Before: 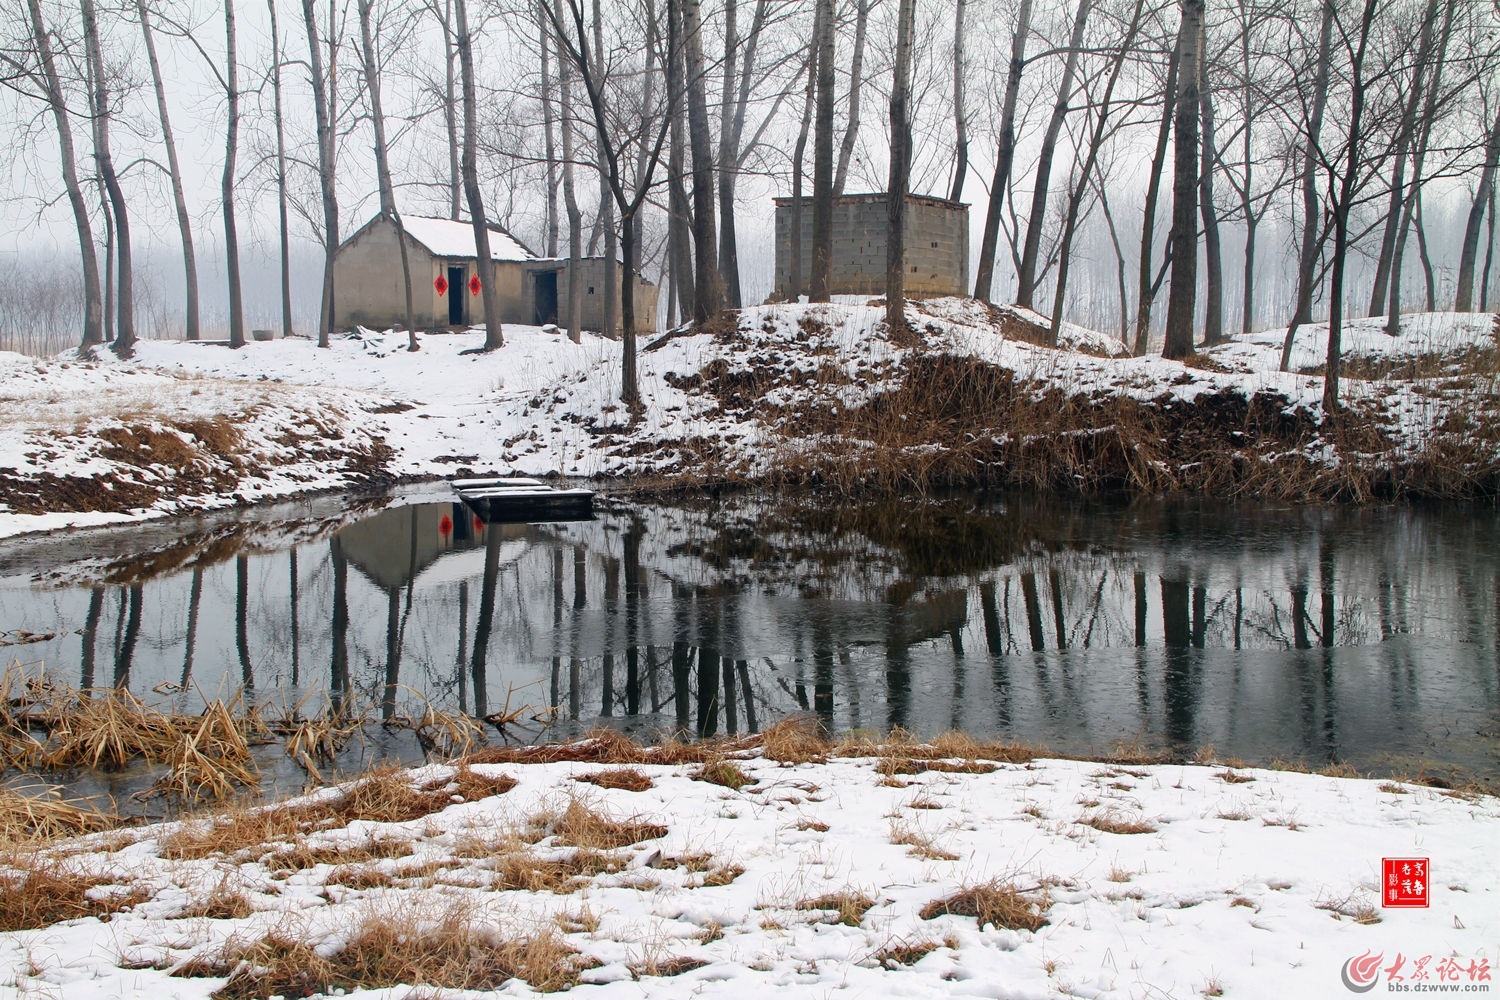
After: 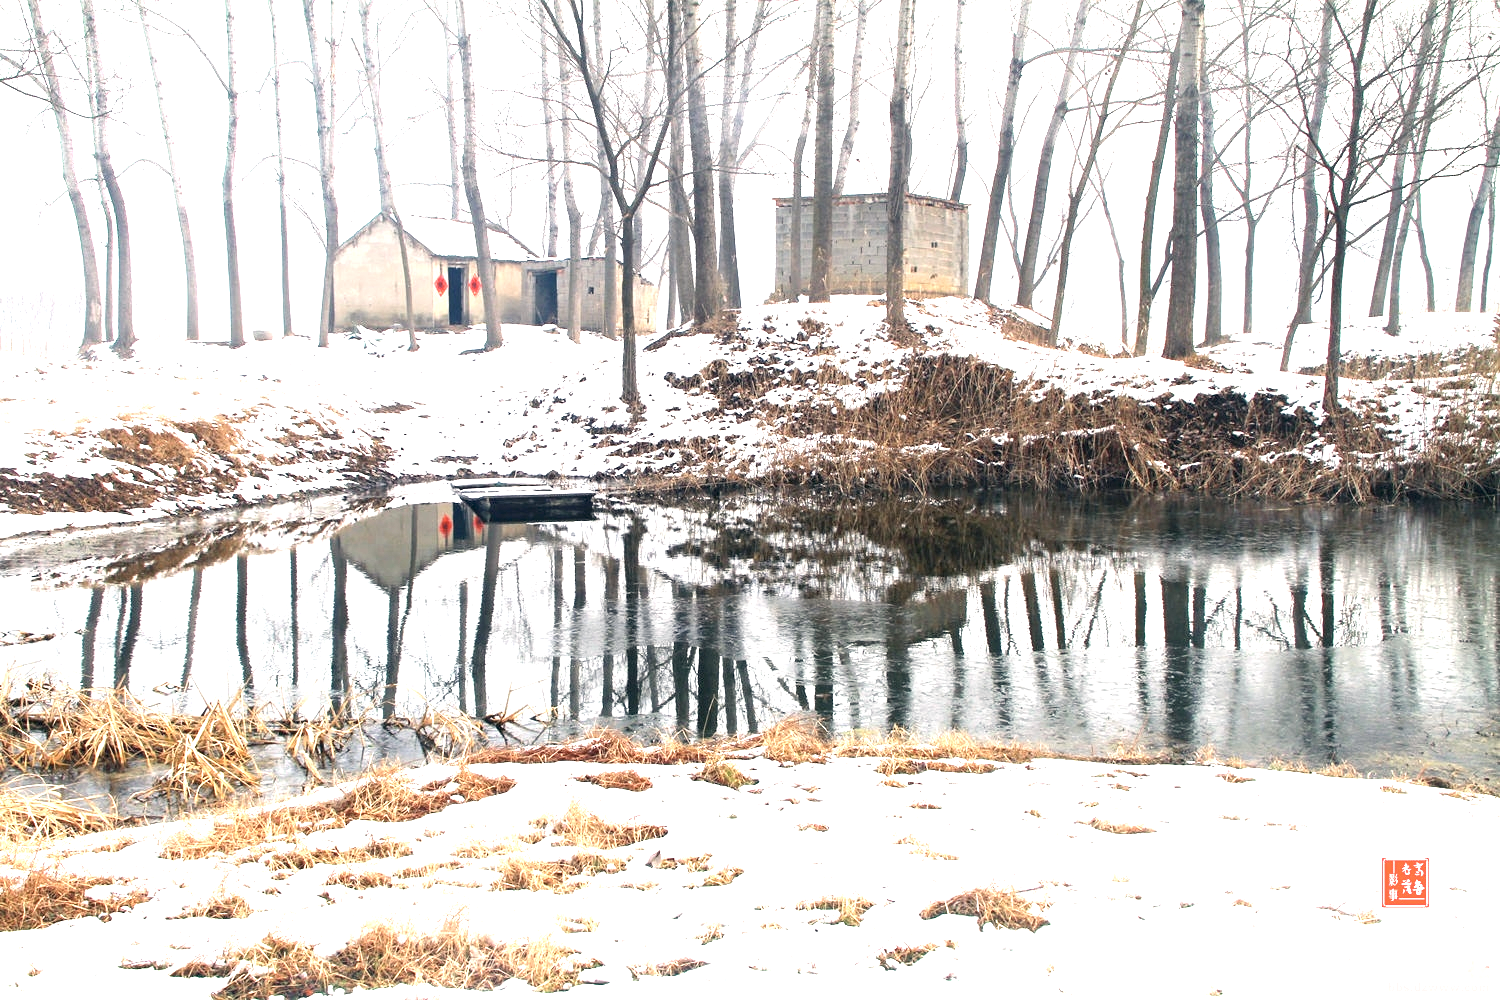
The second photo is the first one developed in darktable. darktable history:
exposure: exposure 2.04 EV, compensate highlight preservation false
color correction: highlights a* 2.75, highlights b* 5, shadows a* -2.04, shadows b* -4.84, saturation 0.8
